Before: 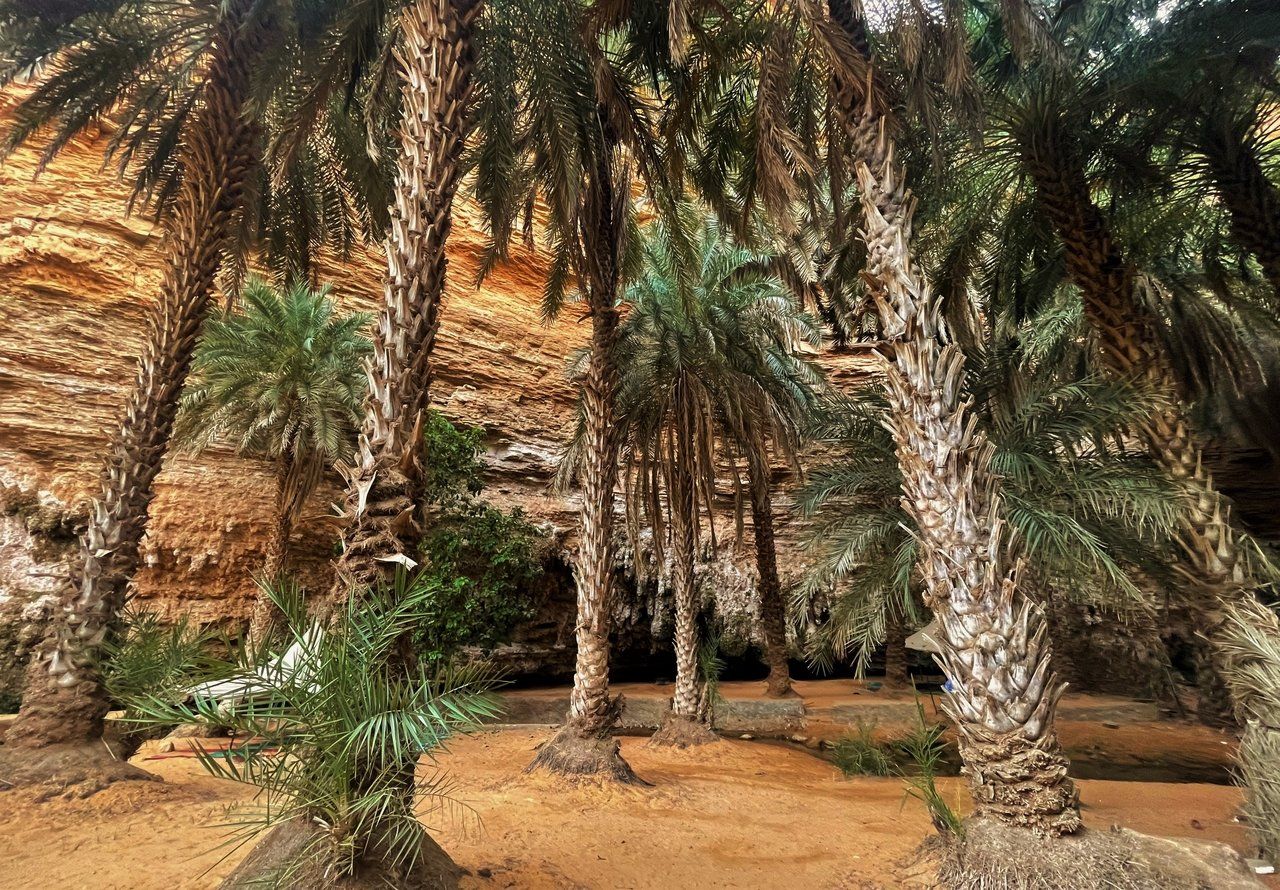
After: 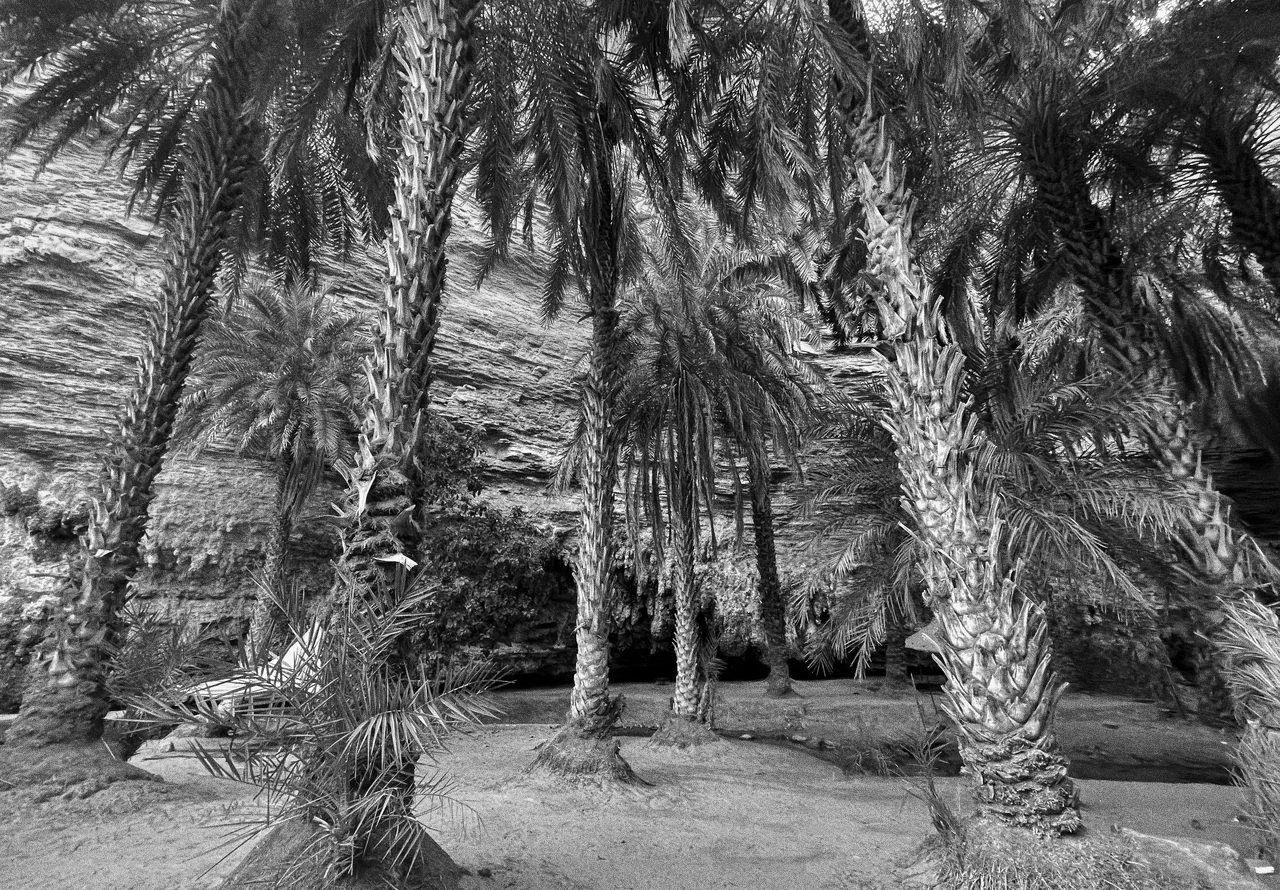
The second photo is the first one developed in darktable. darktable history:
monochrome: on, module defaults
grain: strength 49.07%
shadows and highlights: soften with gaussian
tone equalizer: on, module defaults
